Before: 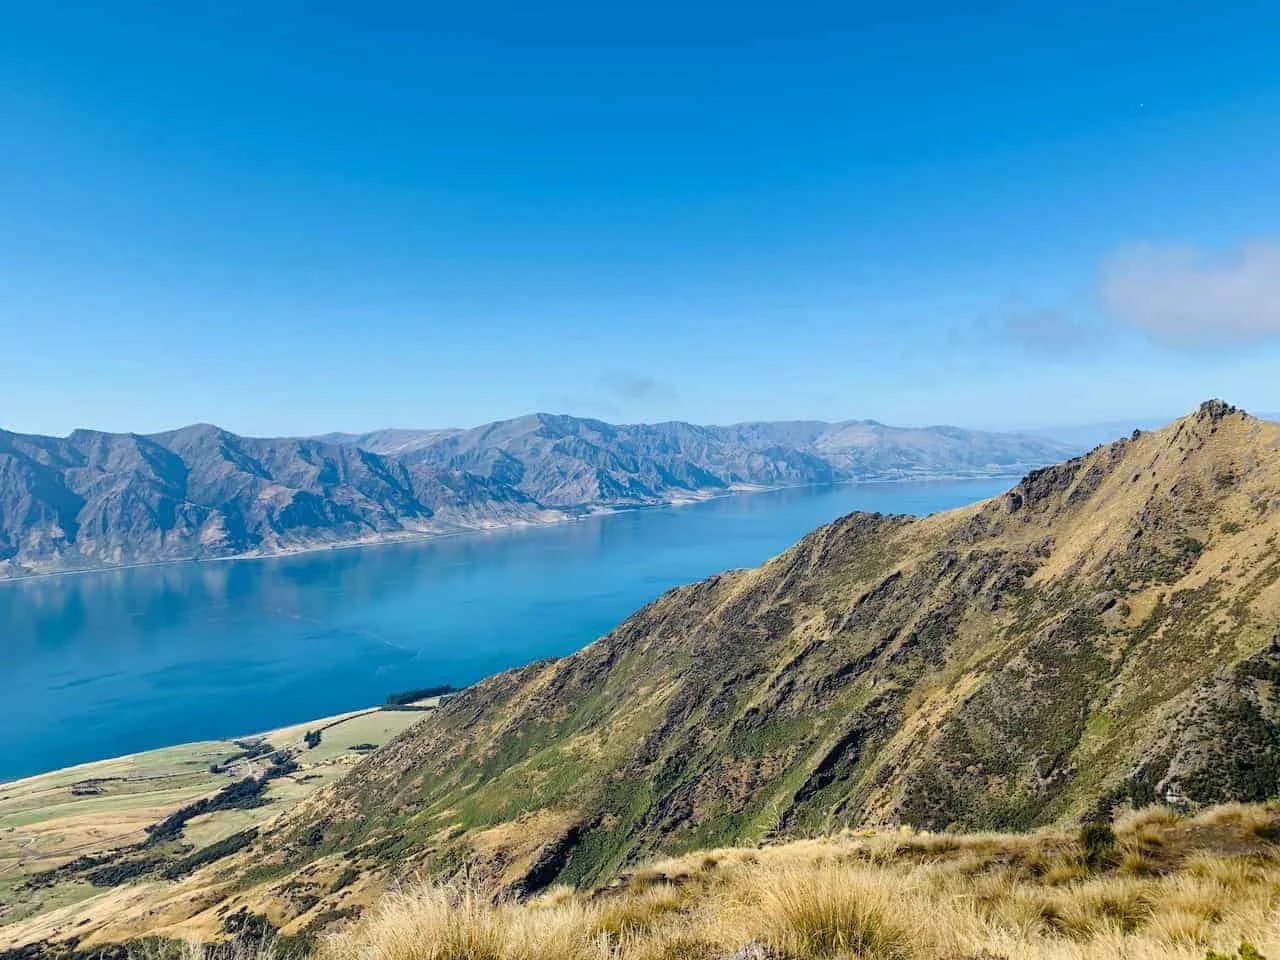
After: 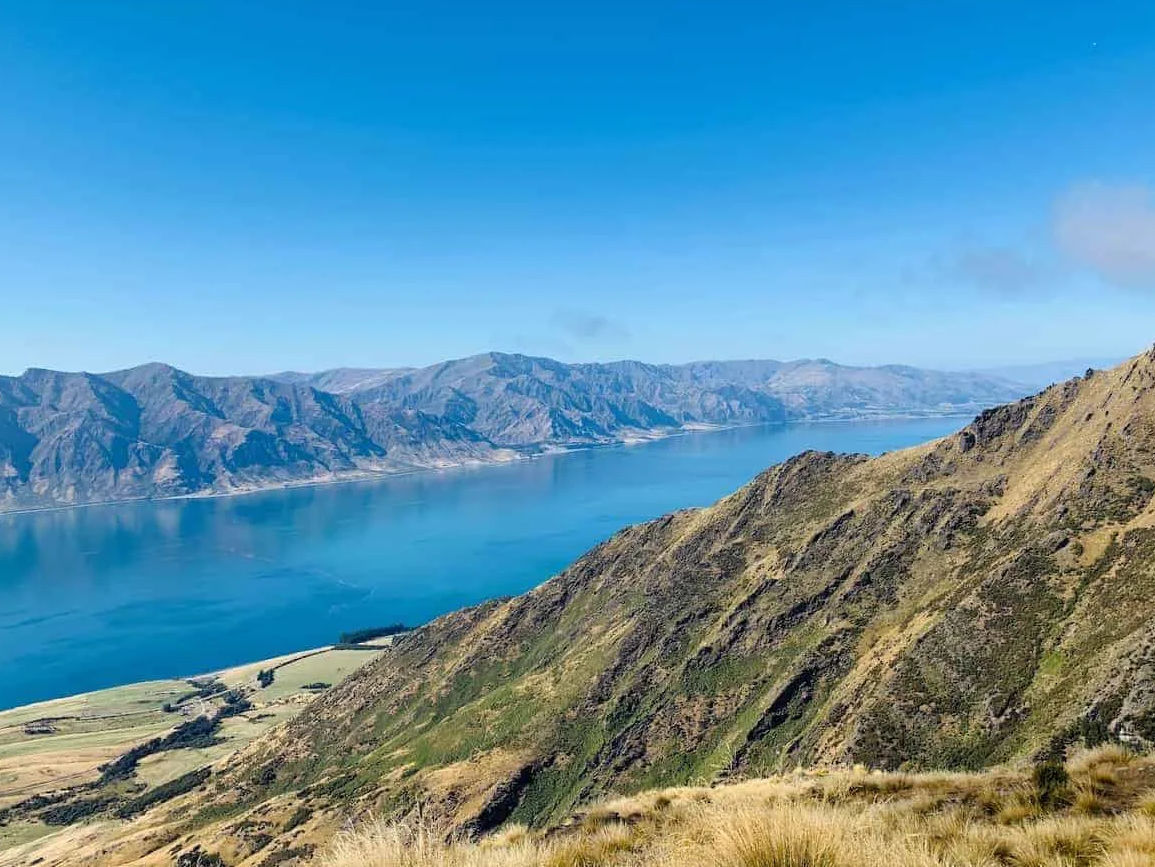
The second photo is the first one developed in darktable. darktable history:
crop: left 3.678%, top 6.435%, right 6.084%, bottom 3.174%
sharpen: radius 2.876, amount 0.857, threshold 47.49
color balance rgb: perceptual saturation grading › global saturation -0.117%
